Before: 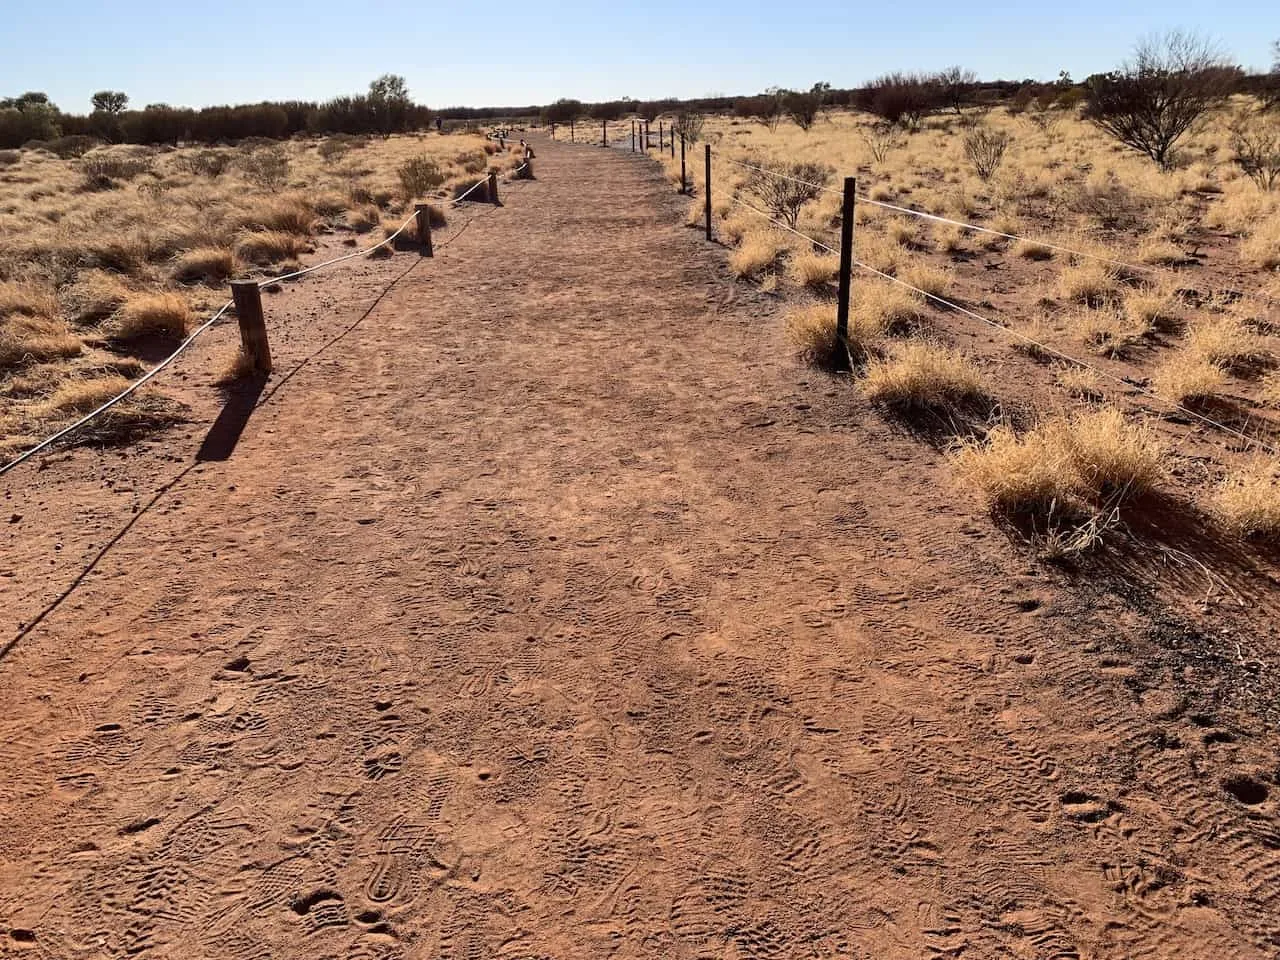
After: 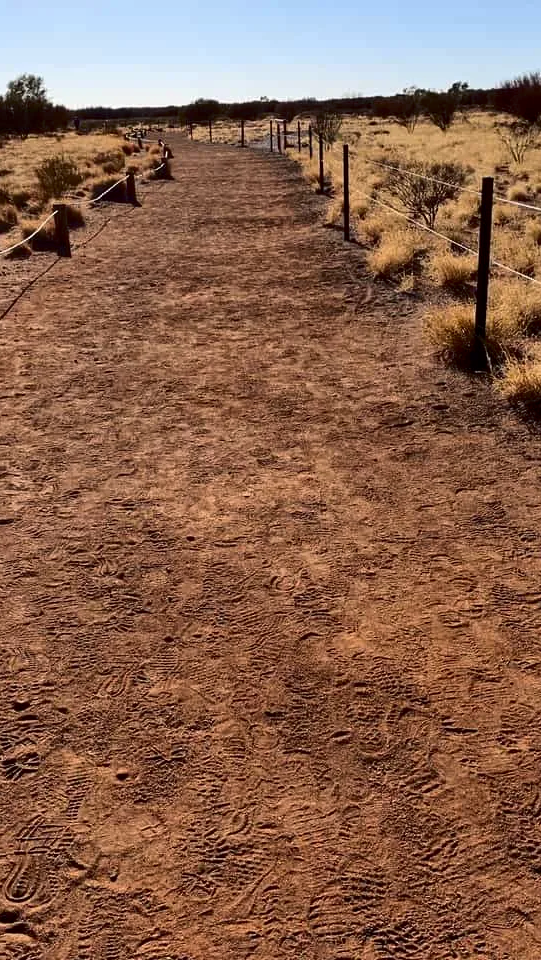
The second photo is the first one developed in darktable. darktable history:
crop: left 28.337%, right 29.357%
contrast brightness saturation: contrast 0.127, brightness -0.232, saturation 0.141
